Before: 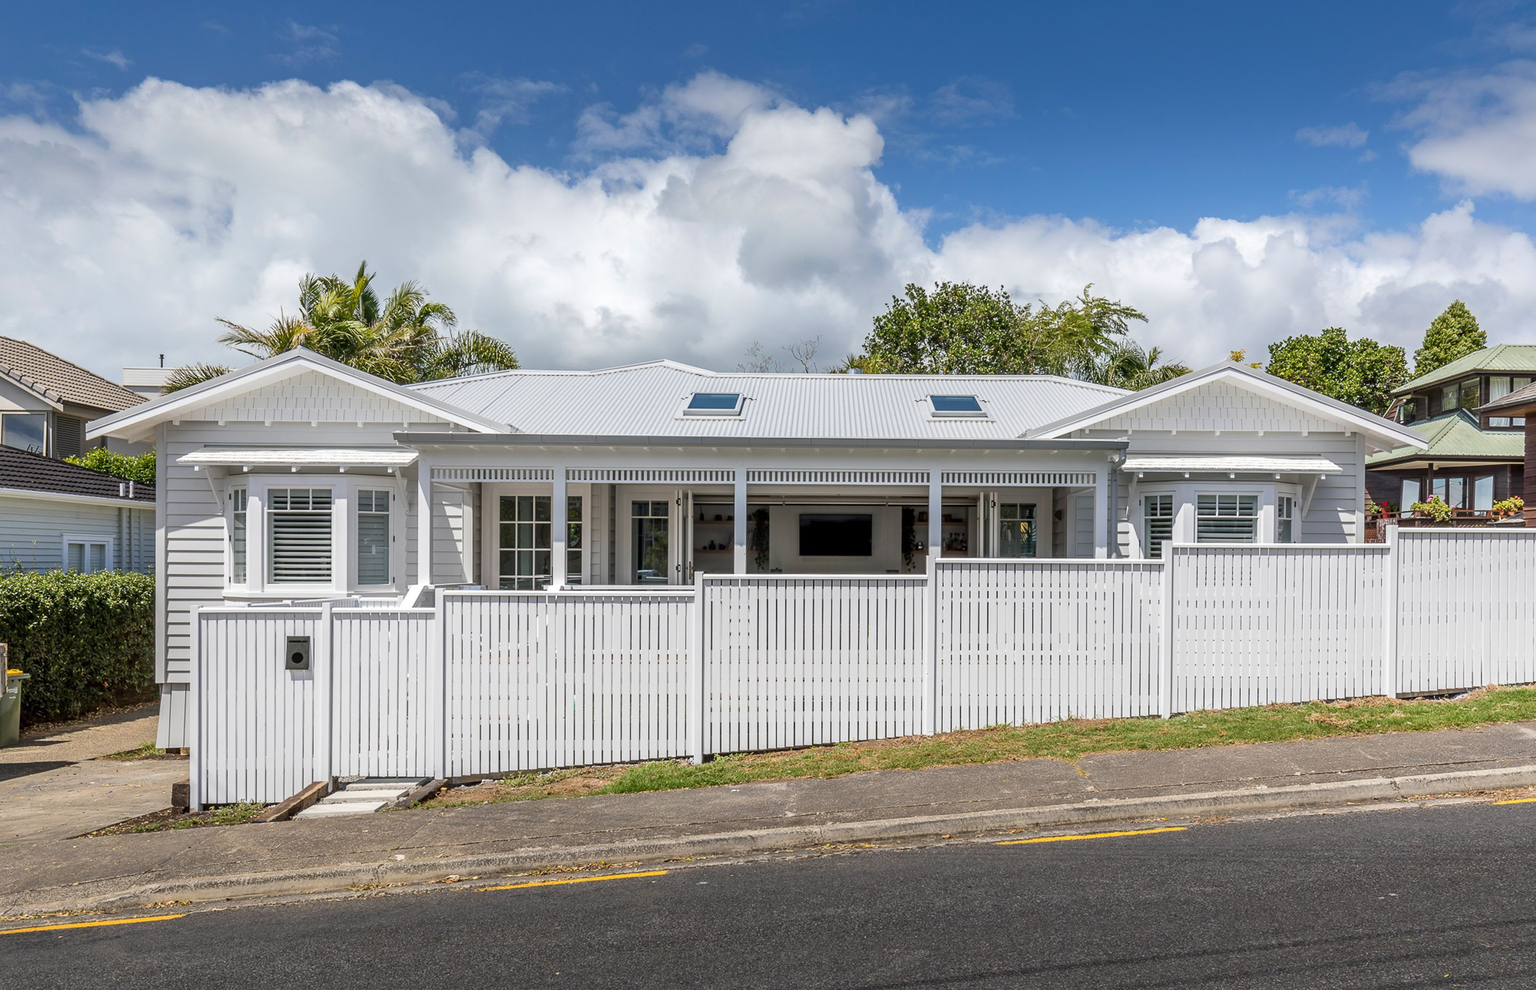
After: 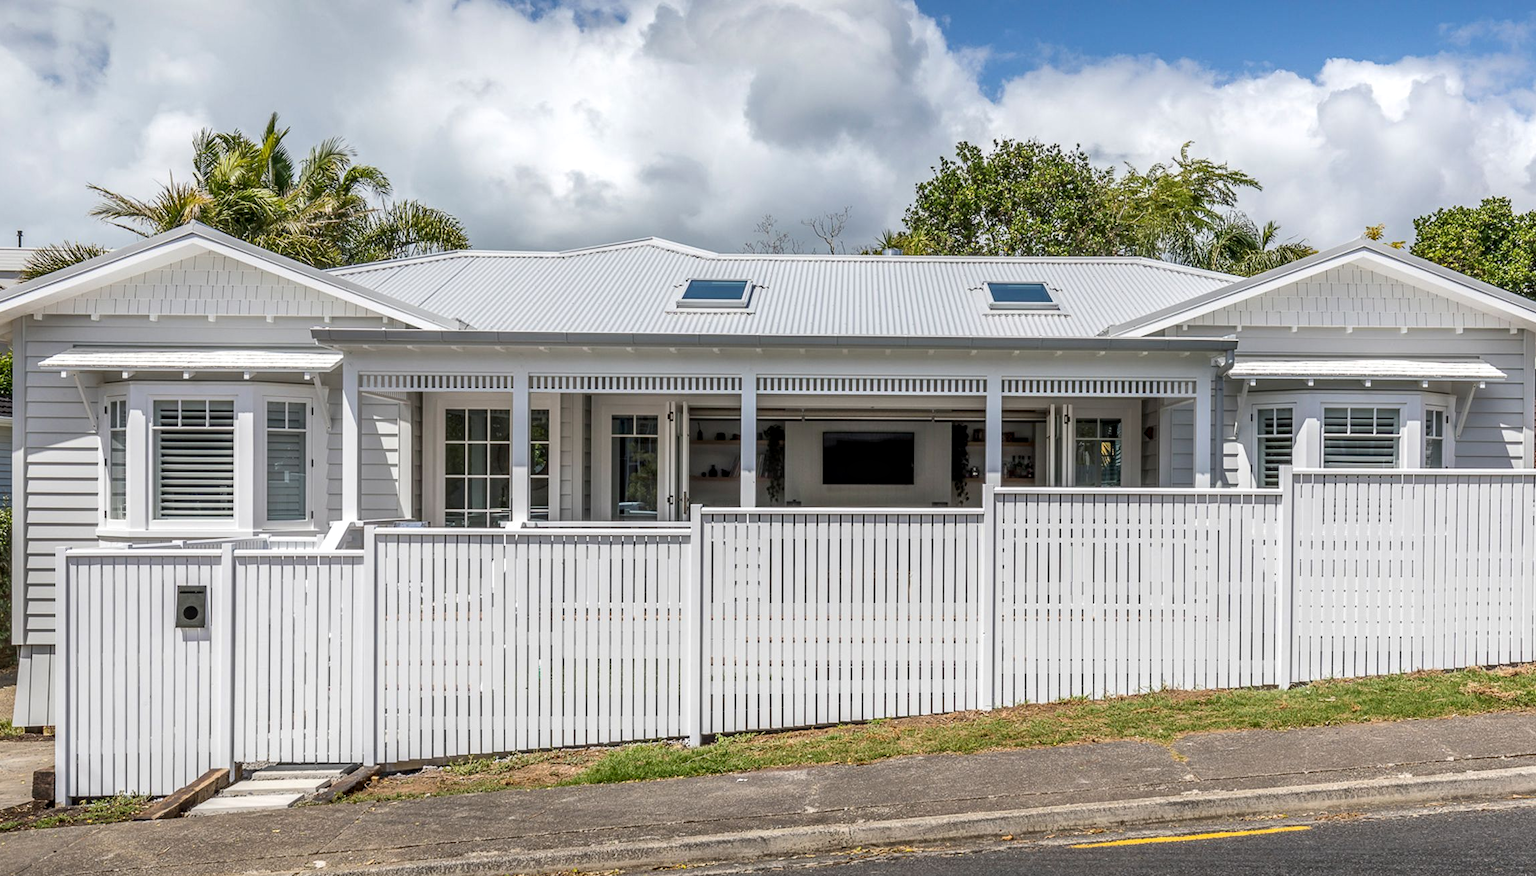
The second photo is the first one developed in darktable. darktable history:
crop: left 9.518%, top 17.315%, right 11.041%, bottom 12.353%
local contrast: on, module defaults
